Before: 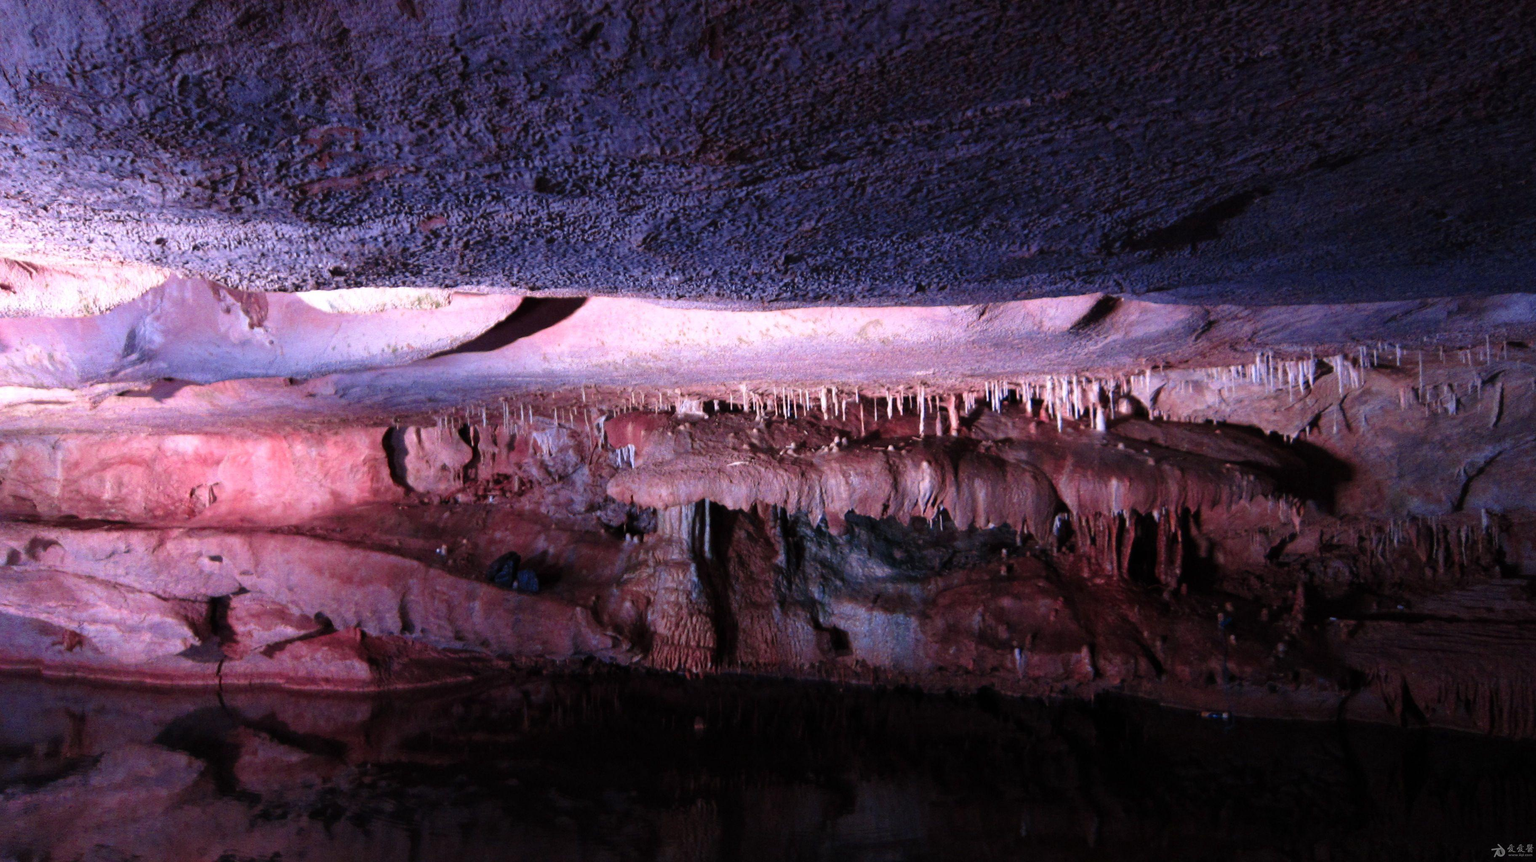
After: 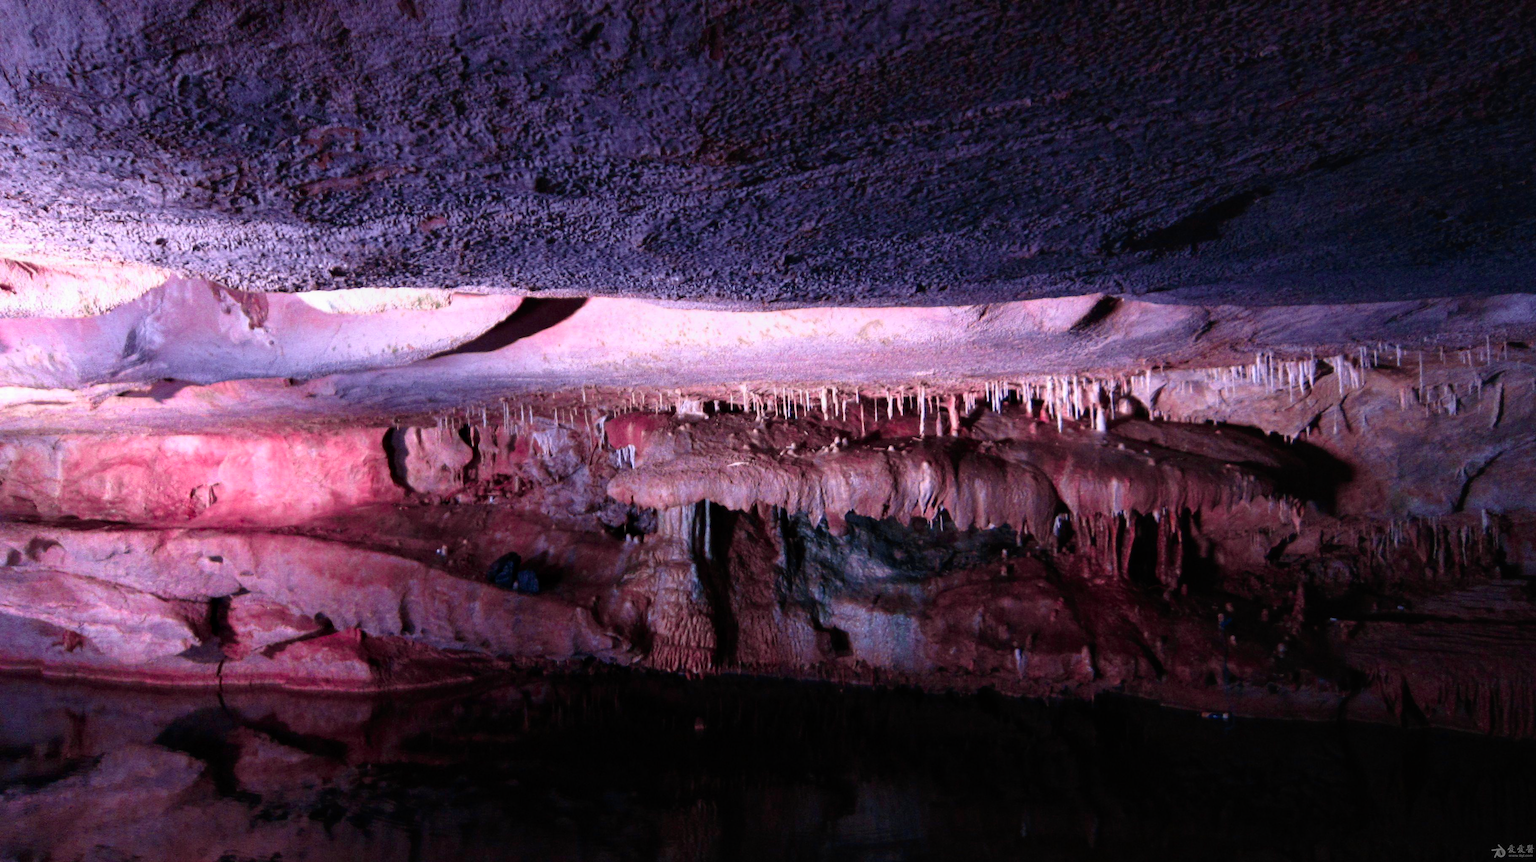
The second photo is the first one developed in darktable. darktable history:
tone curve: curves: ch0 [(0, 0.012) (0.056, 0.046) (0.218, 0.213) (0.606, 0.62) (0.82, 0.846) (1, 1)]; ch1 [(0, 0) (0.226, 0.261) (0.403, 0.437) (0.469, 0.472) (0.495, 0.499) (0.508, 0.503) (0.545, 0.555) (0.59, 0.598) (0.686, 0.728) (1, 1)]; ch2 [(0, 0) (0.269, 0.299) (0.459, 0.45) (0.498, 0.499) (0.523, 0.512) (0.568, 0.558) (0.634, 0.617) (0.698, 0.677) (0.806, 0.769) (1, 1)], color space Lab, independent channels, preserve colors none
local contrast: highlights 61%, shadows 106%, detail 107%, midtone range 0.529
tone equalizer: on, module defaults
